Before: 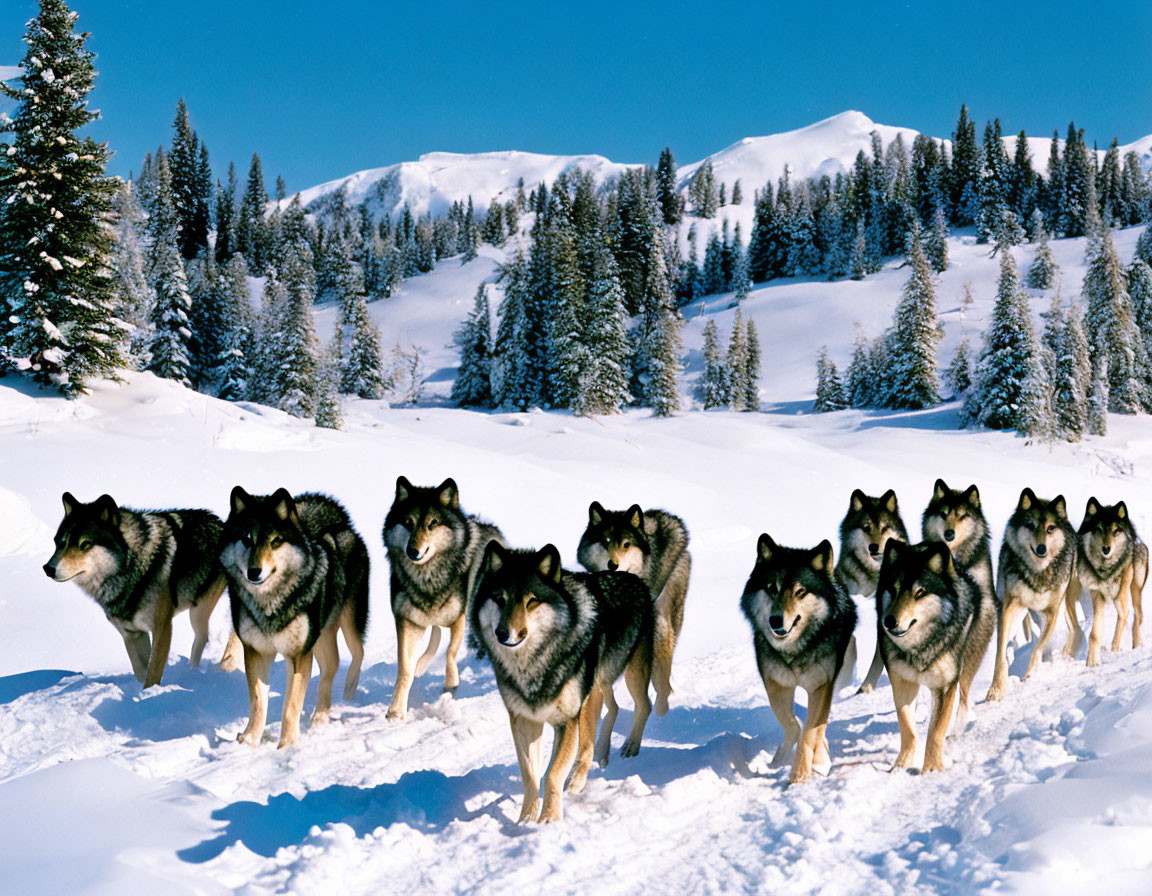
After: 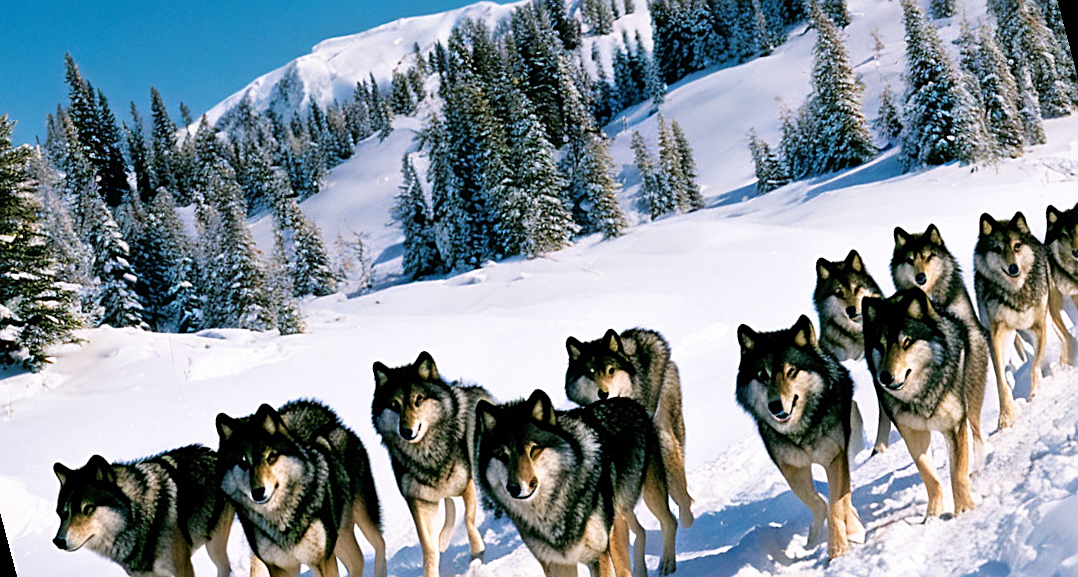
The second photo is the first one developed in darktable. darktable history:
sharpen: on, module defaults
rotate and perspective: rotation -14.8°, crop left 0.1, crop right 0.903, crop top 0.25, crop bottom 0.748
